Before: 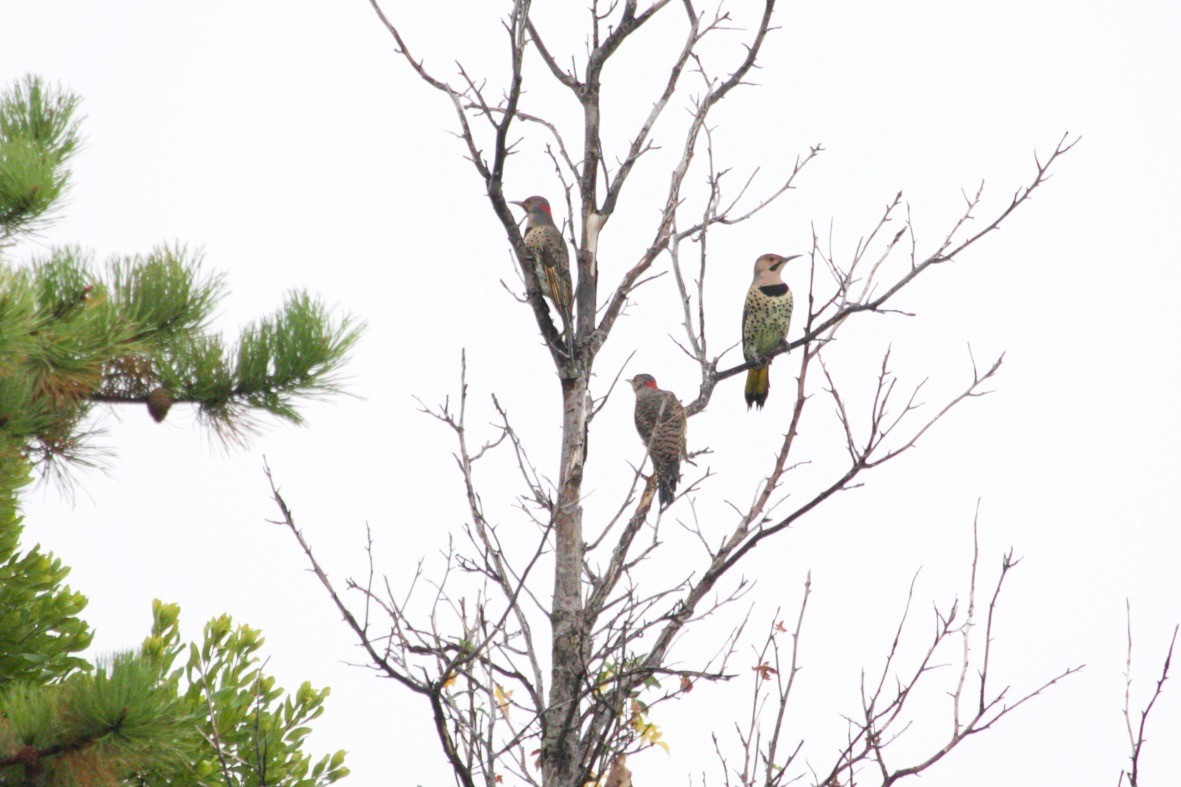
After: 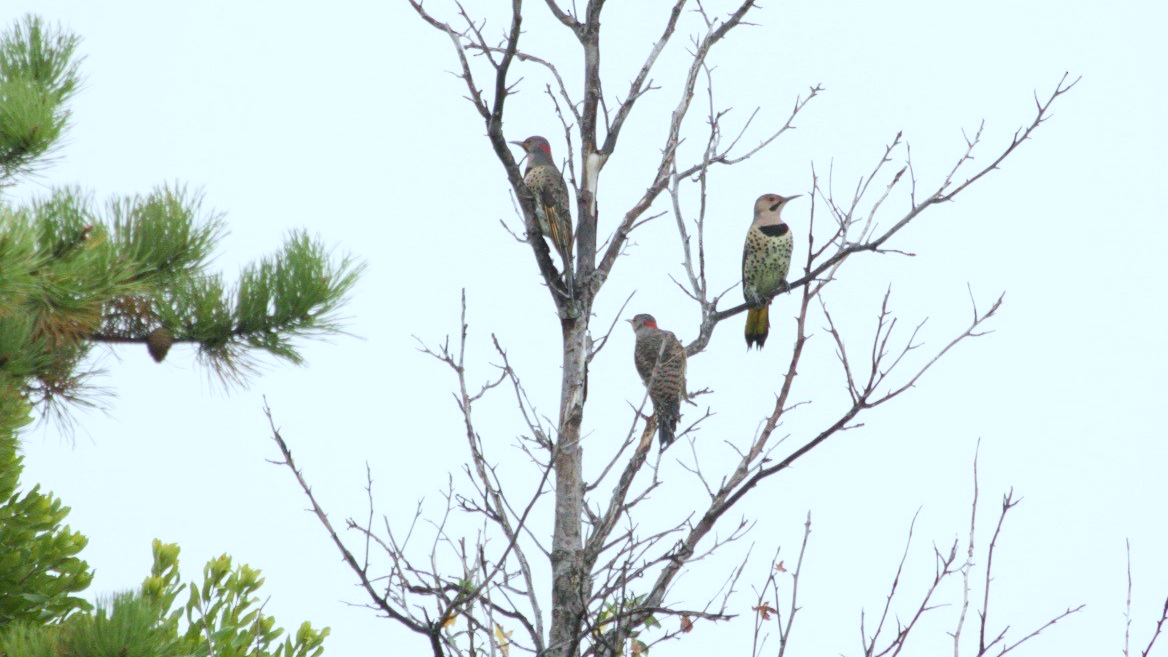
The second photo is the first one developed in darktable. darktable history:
exposure: compensate highlight preservation false
white balance: red 0.925, blue 1.046
crop: top 7.625%, bottom 8.027%
